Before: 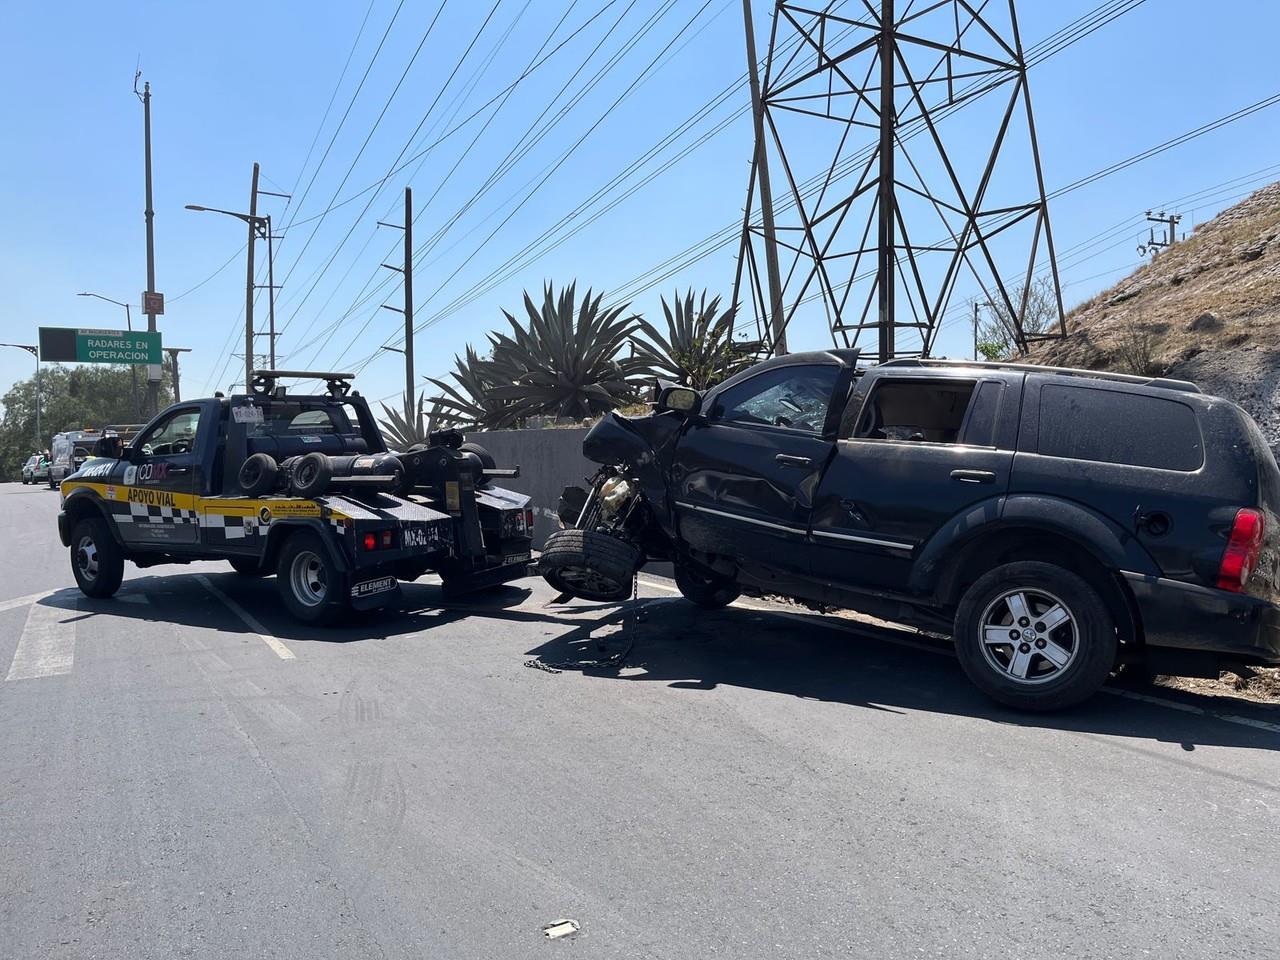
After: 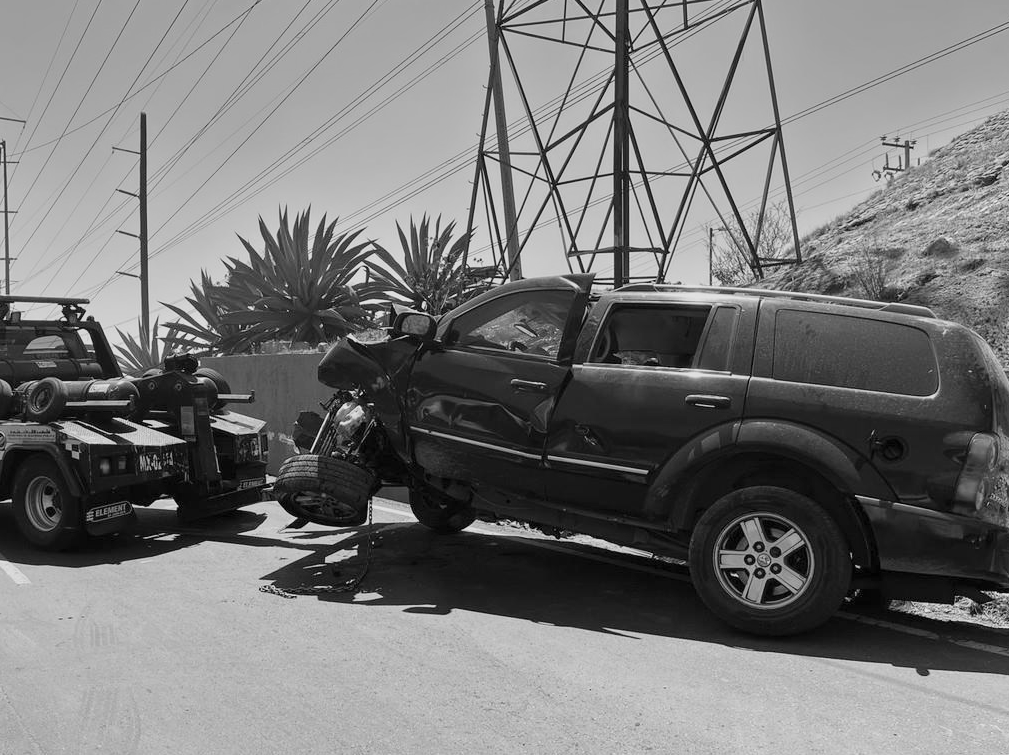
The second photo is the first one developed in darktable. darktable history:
contrast brightness saturation: contrast 0.14, brightness 0.21
monochrome: a 26.22, b 42.67, size 0.8
crop and rotate: left 20.74%, top 7.912%, right 0.375%, bottom 13.378%
